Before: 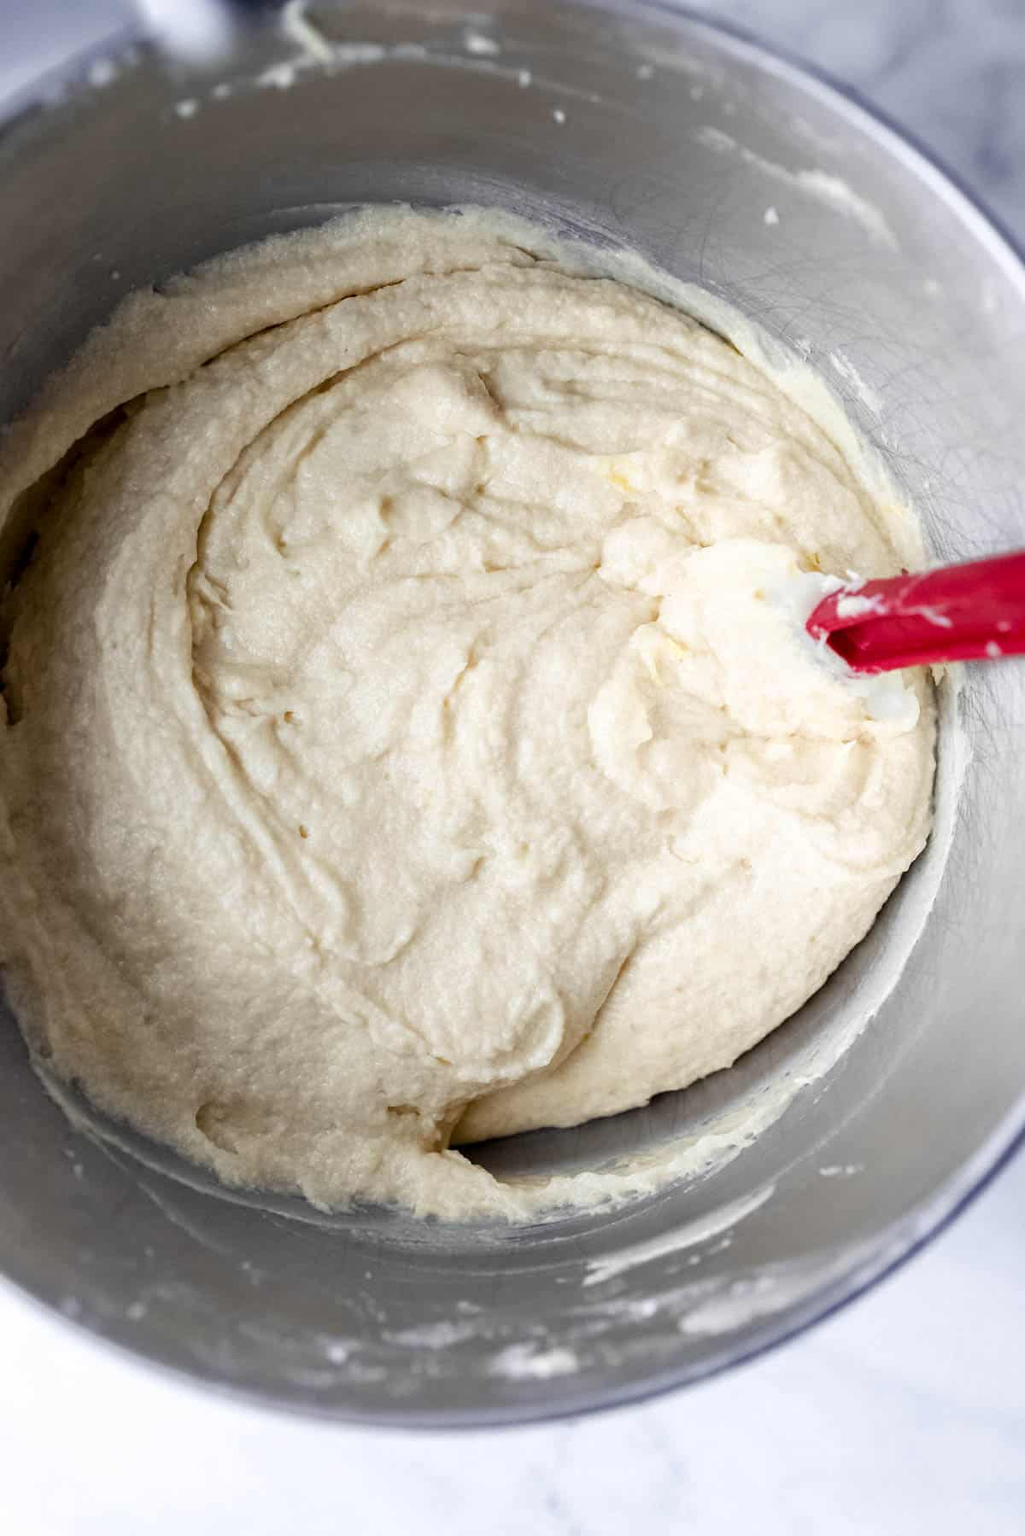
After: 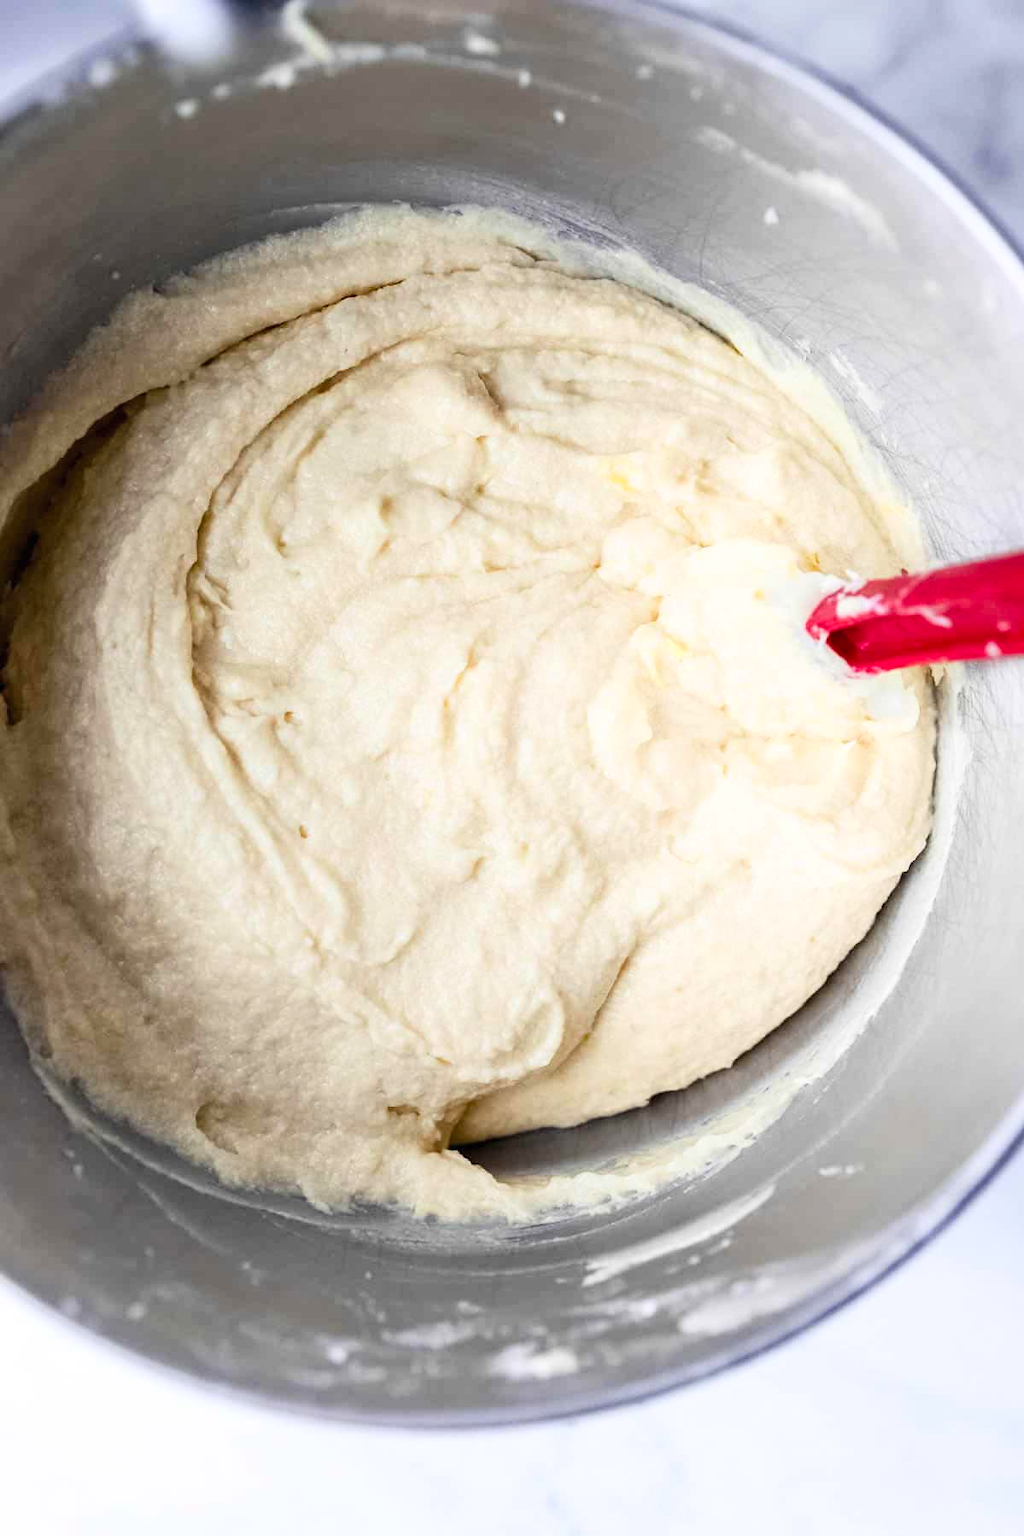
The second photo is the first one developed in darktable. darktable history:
contrast brightness saturation: contrast 0.198, brightness 0.165, saturation 0.218
